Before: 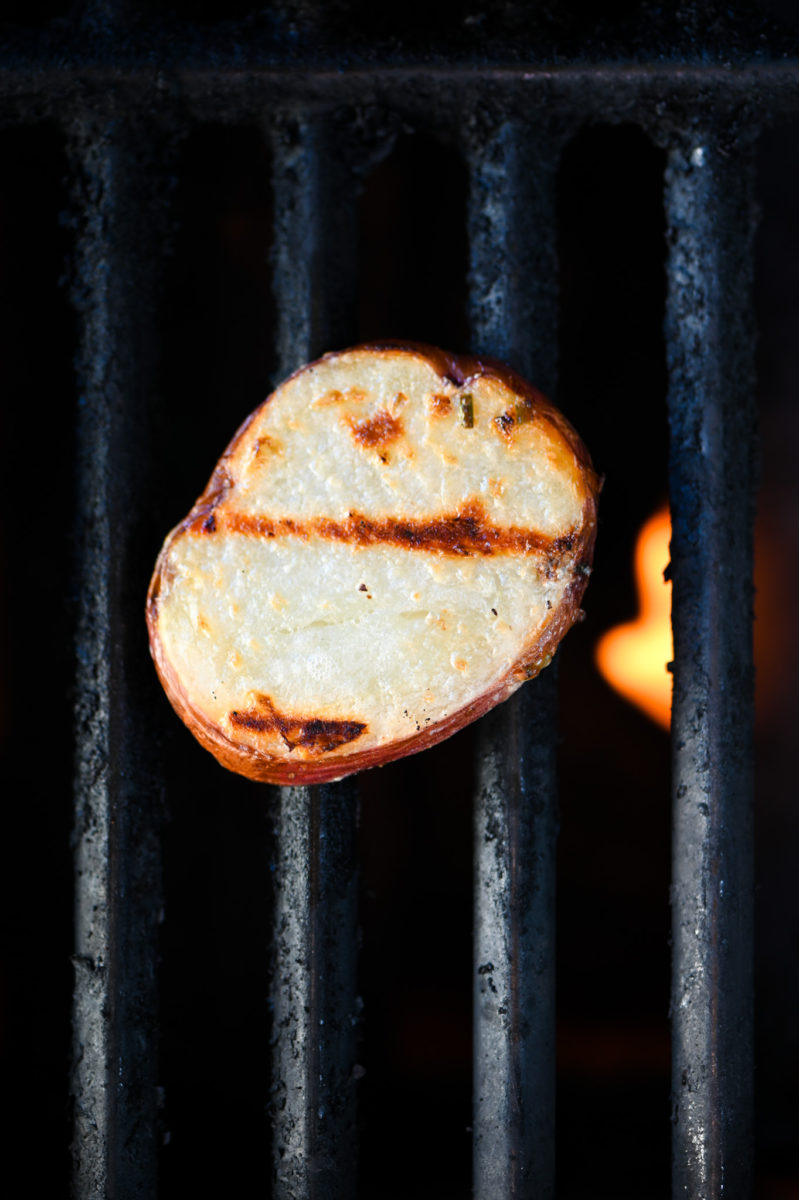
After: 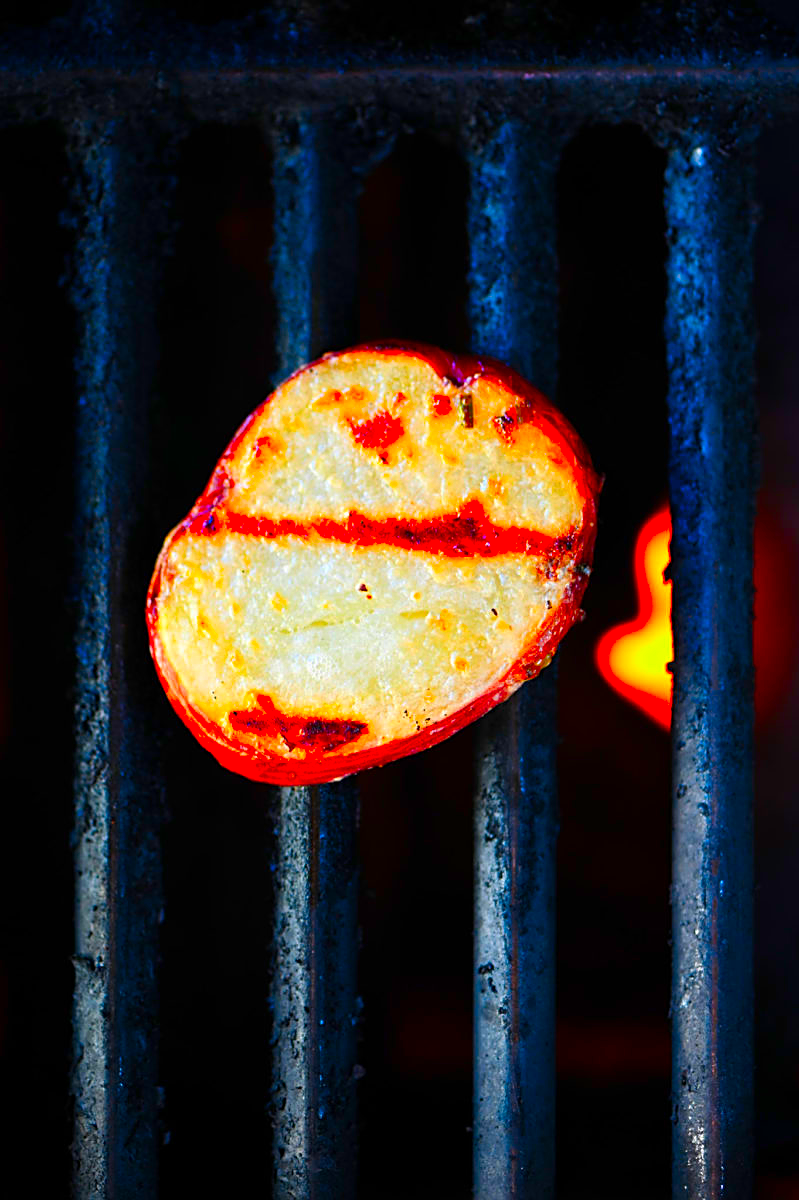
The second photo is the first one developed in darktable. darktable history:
sharpen: on, module defaults
color correction: highlights b* 0.024, saturation 2.95
